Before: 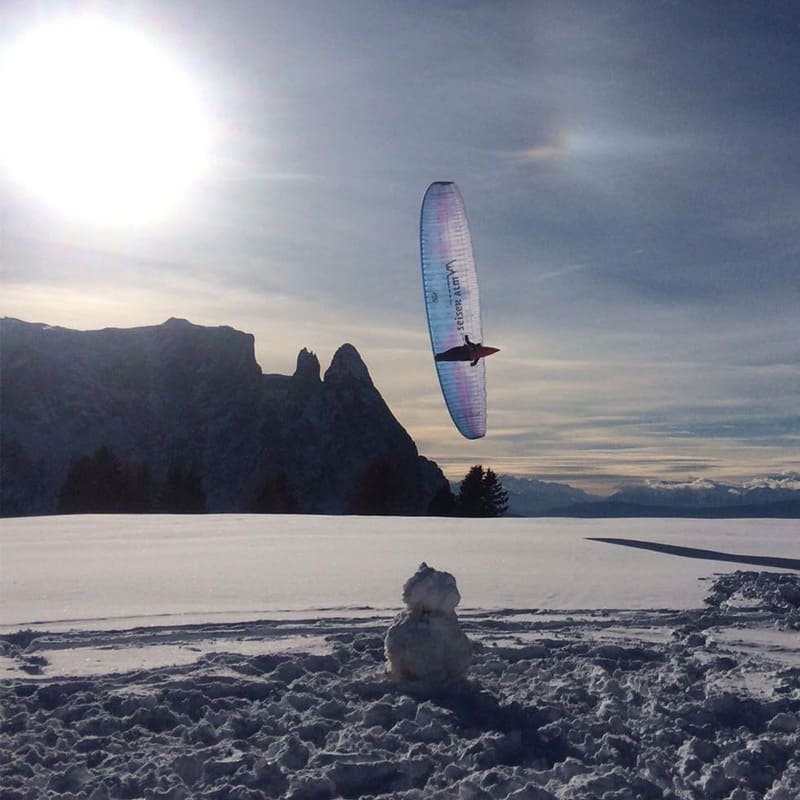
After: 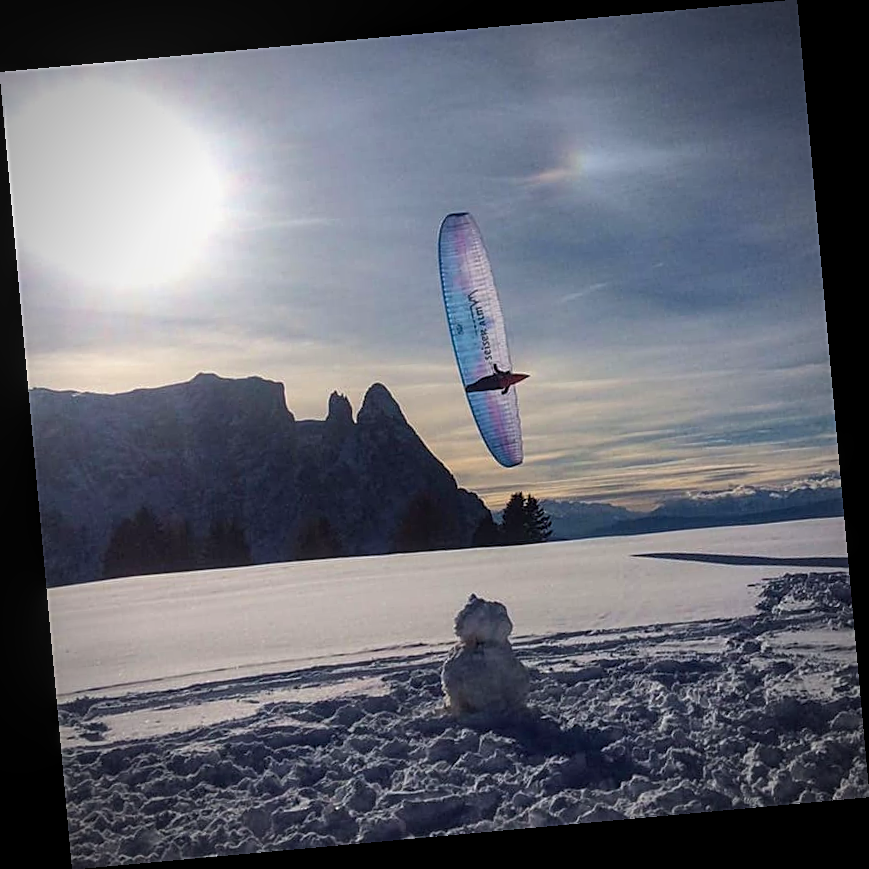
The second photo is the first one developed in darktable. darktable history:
color balance rgb: perceptual saturation grading › global saturation 25%, global vibrance 10%
local contrast: on, module defaults
sharpen: on, module defaults
vignetting: automatic ratio true
rotate and perspective: rotation -5.2°, automatic cropping off
